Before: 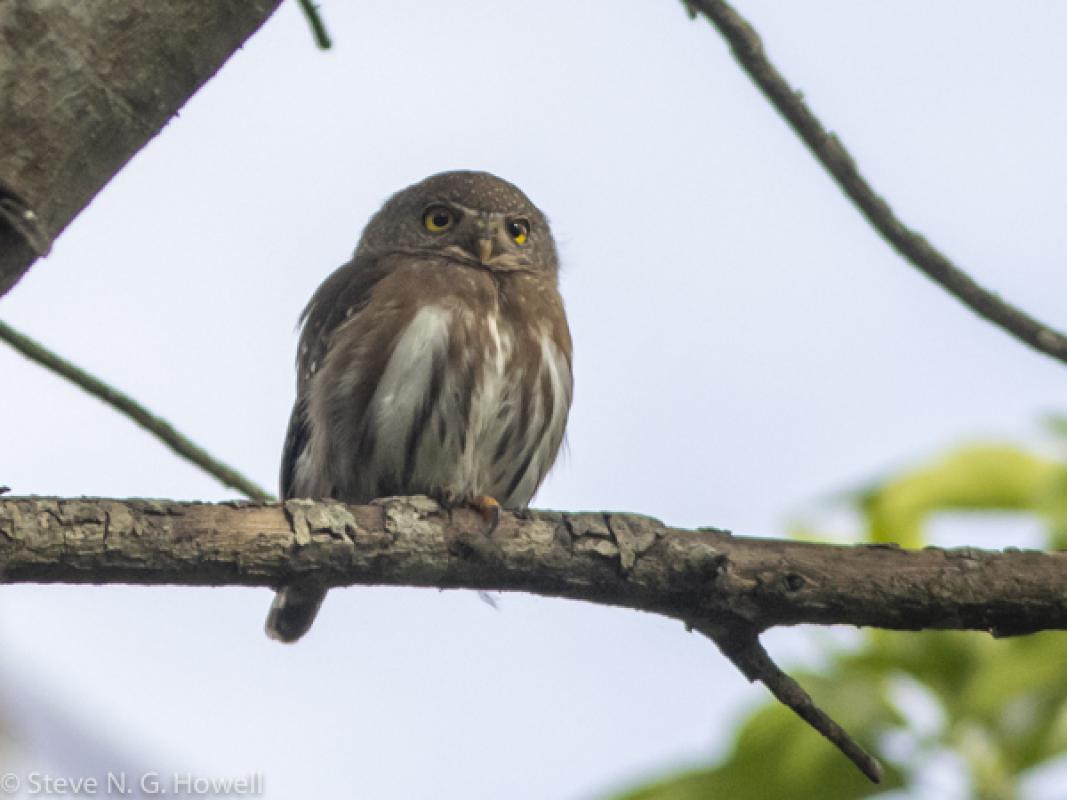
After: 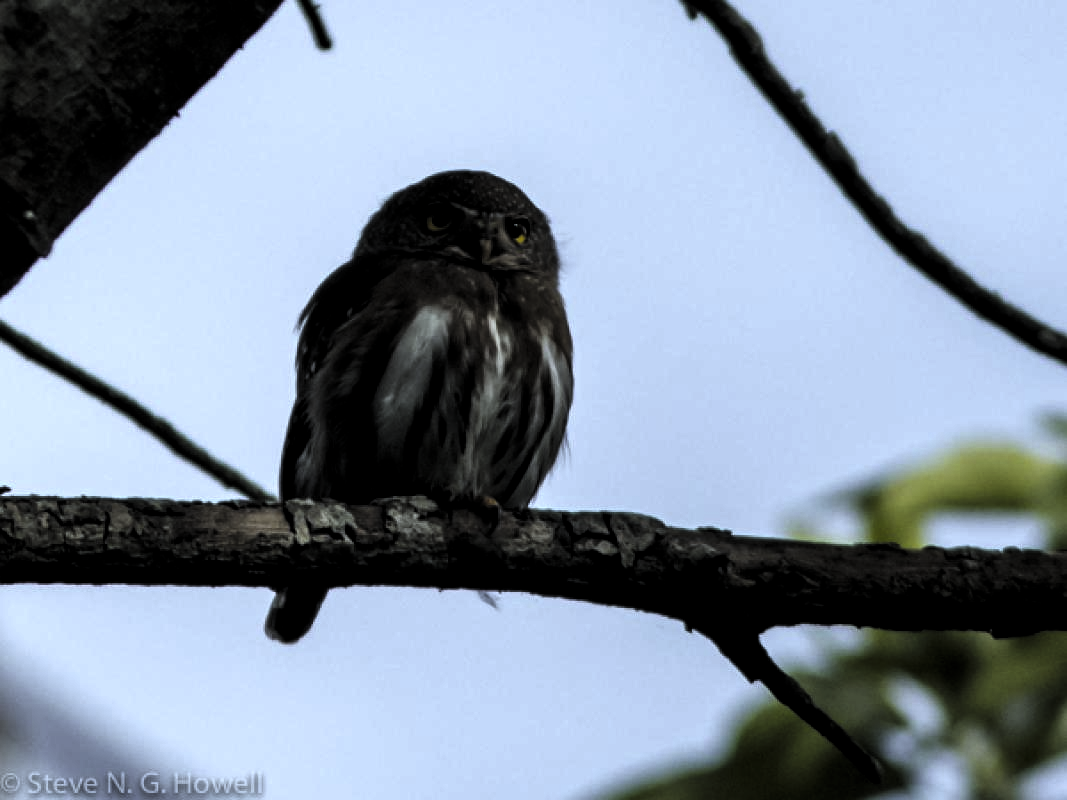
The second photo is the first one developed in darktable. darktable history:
white balance: red 0.924, blue 1.095
levels: mode automatic, black 8.58%, gray 59.42%, levels [0, 0.445, 1]
